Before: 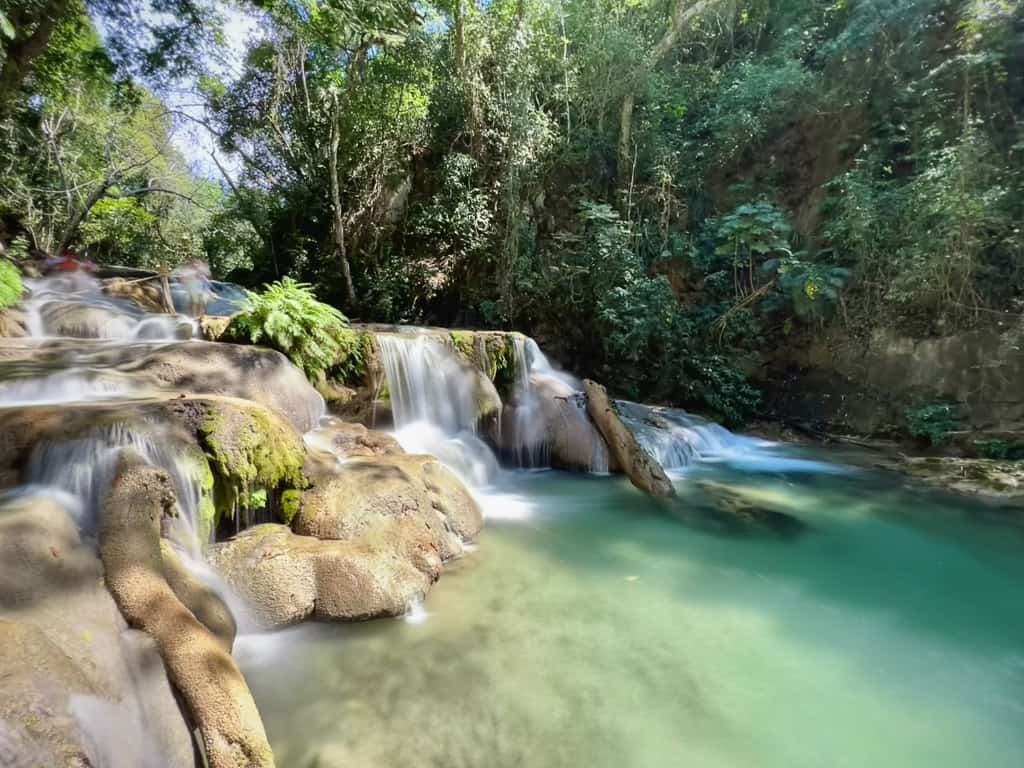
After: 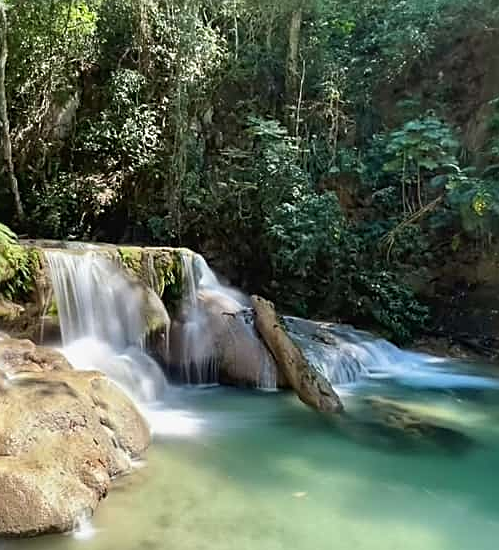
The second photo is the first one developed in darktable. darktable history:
crop: left 32.454%, top 10.968%, right 18.772%, bottom 17.363%
sharpen: on, module defaults
